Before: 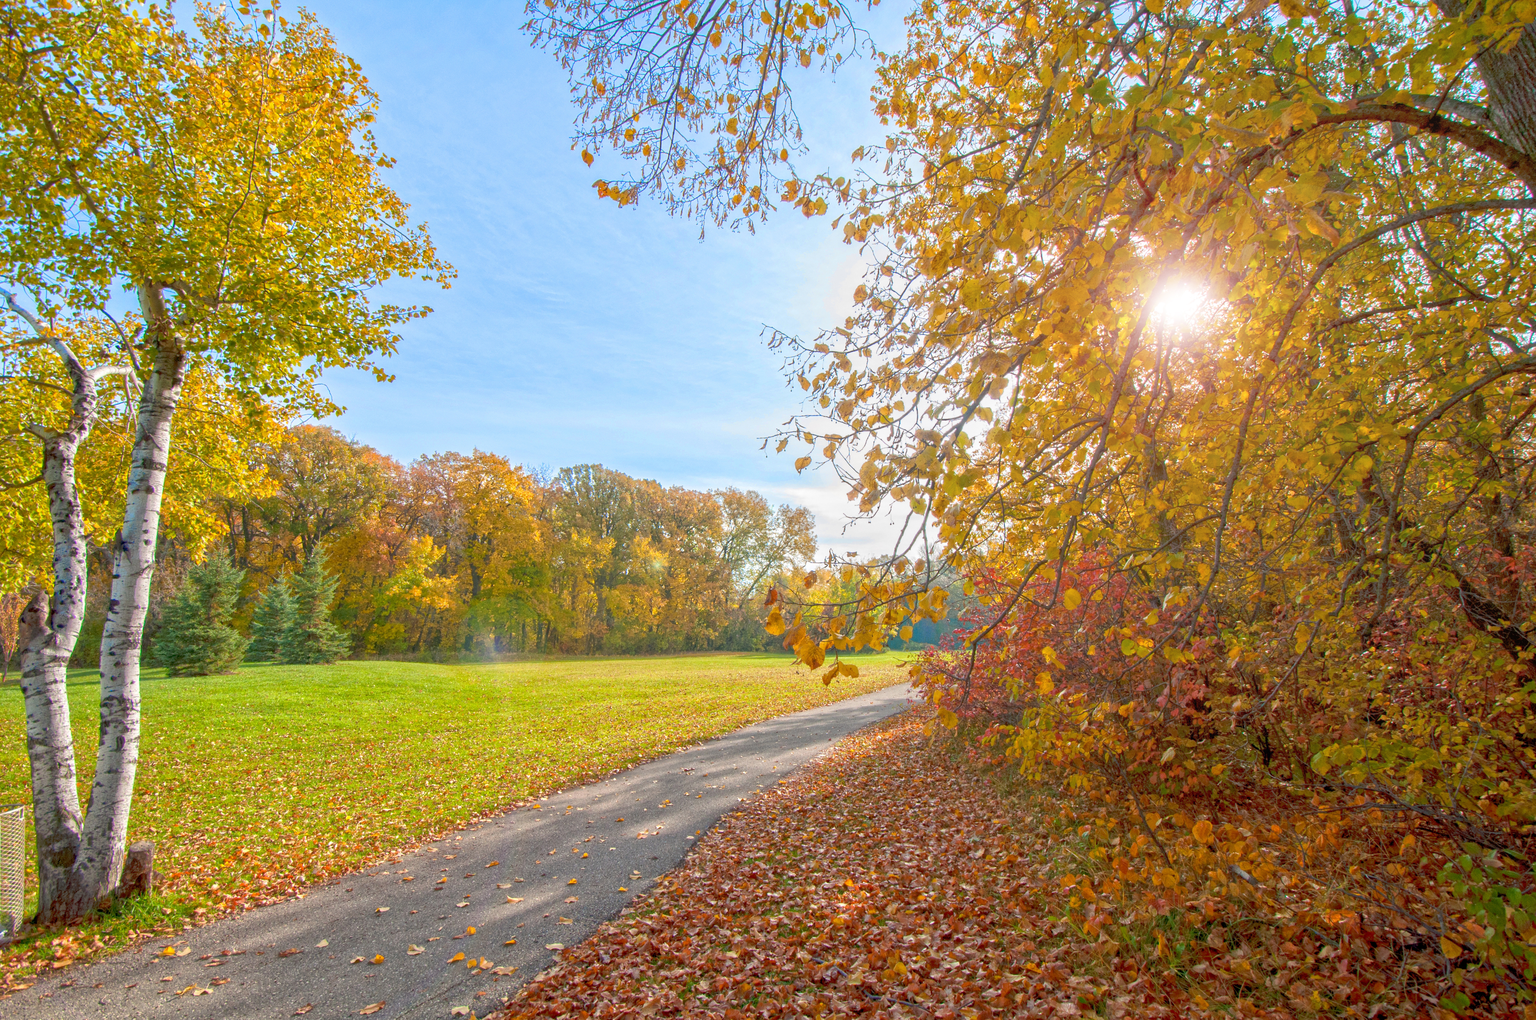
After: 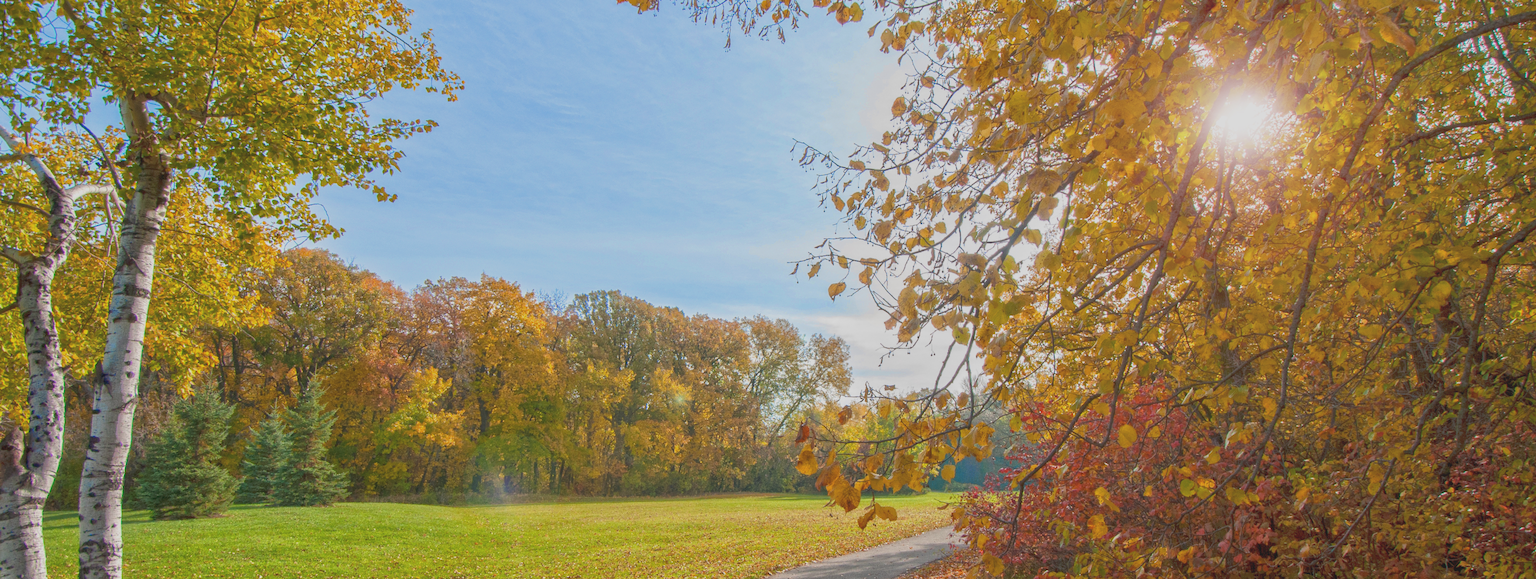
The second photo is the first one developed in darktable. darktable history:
exposure: black level correction -0.015, exposure -0.516 EV, compensate highlight preservation false
crop: left 1.794%, top 19.141%, right 5.46%, bottom 28.206%
